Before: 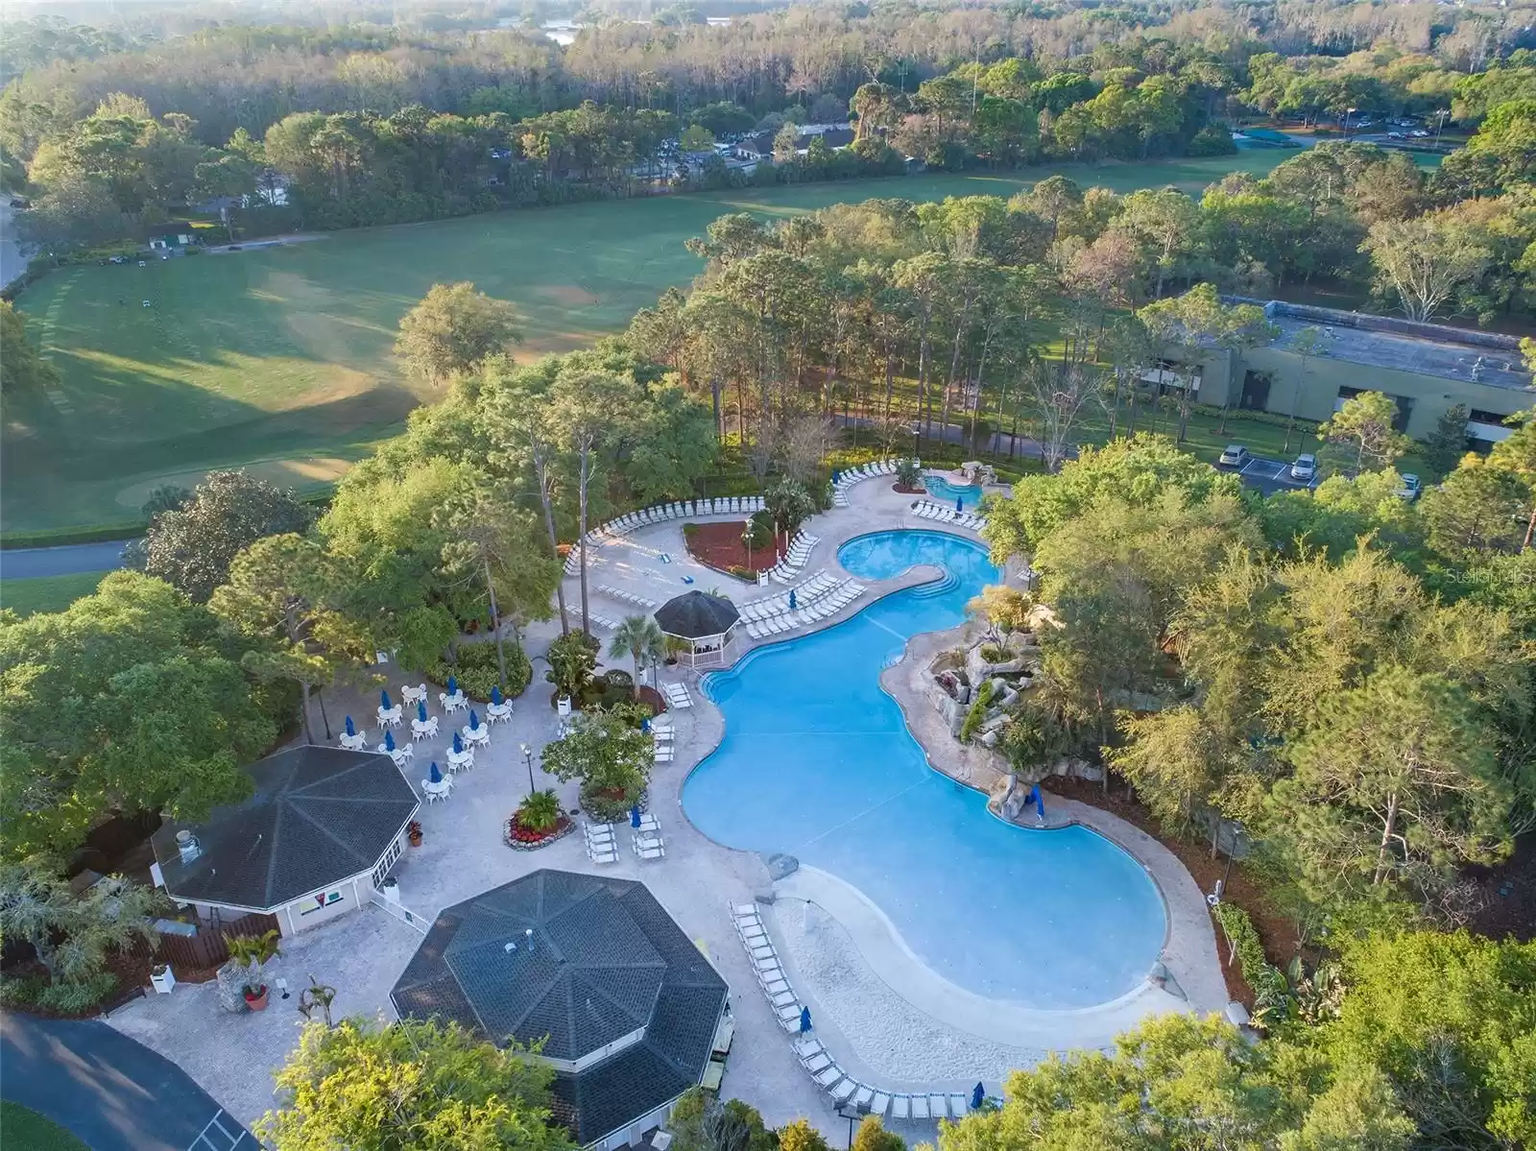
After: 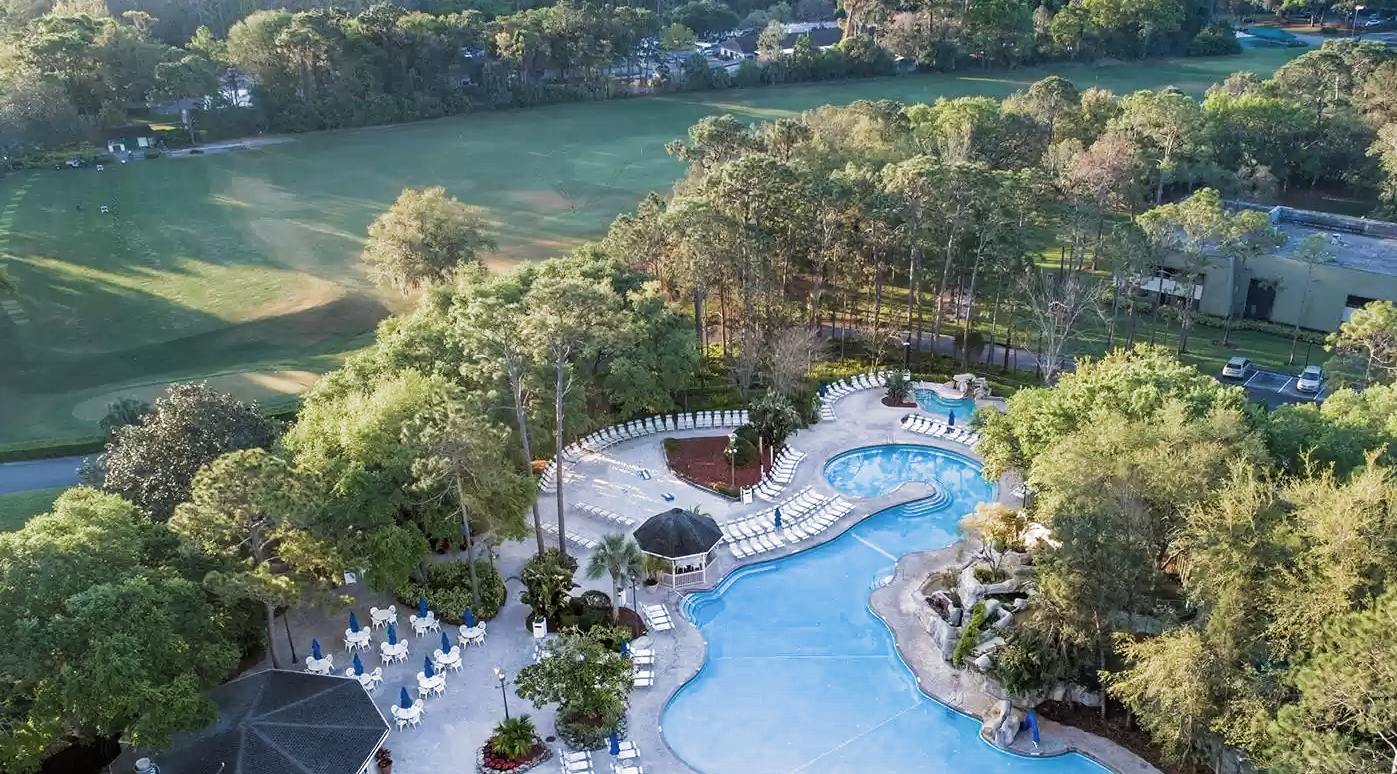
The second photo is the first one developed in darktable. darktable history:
filmic rgb: black relative exposure -8.2 EV, white relative exposure 2.2 EV, threshold 3 EV, hardness 7.11, latitude 75%, contrast 1.325, highlights saturation mix -2%, shadows ↔ highlights balance 30%, preserve chrominance RGB euclidean norm, color science v5 (2021), contrast in shadows safe, contrast in highlights safe, enable highlight reconstruction true
crop: left 3.015%, top 8.969%, right 9.647%, bottom 26.457%
